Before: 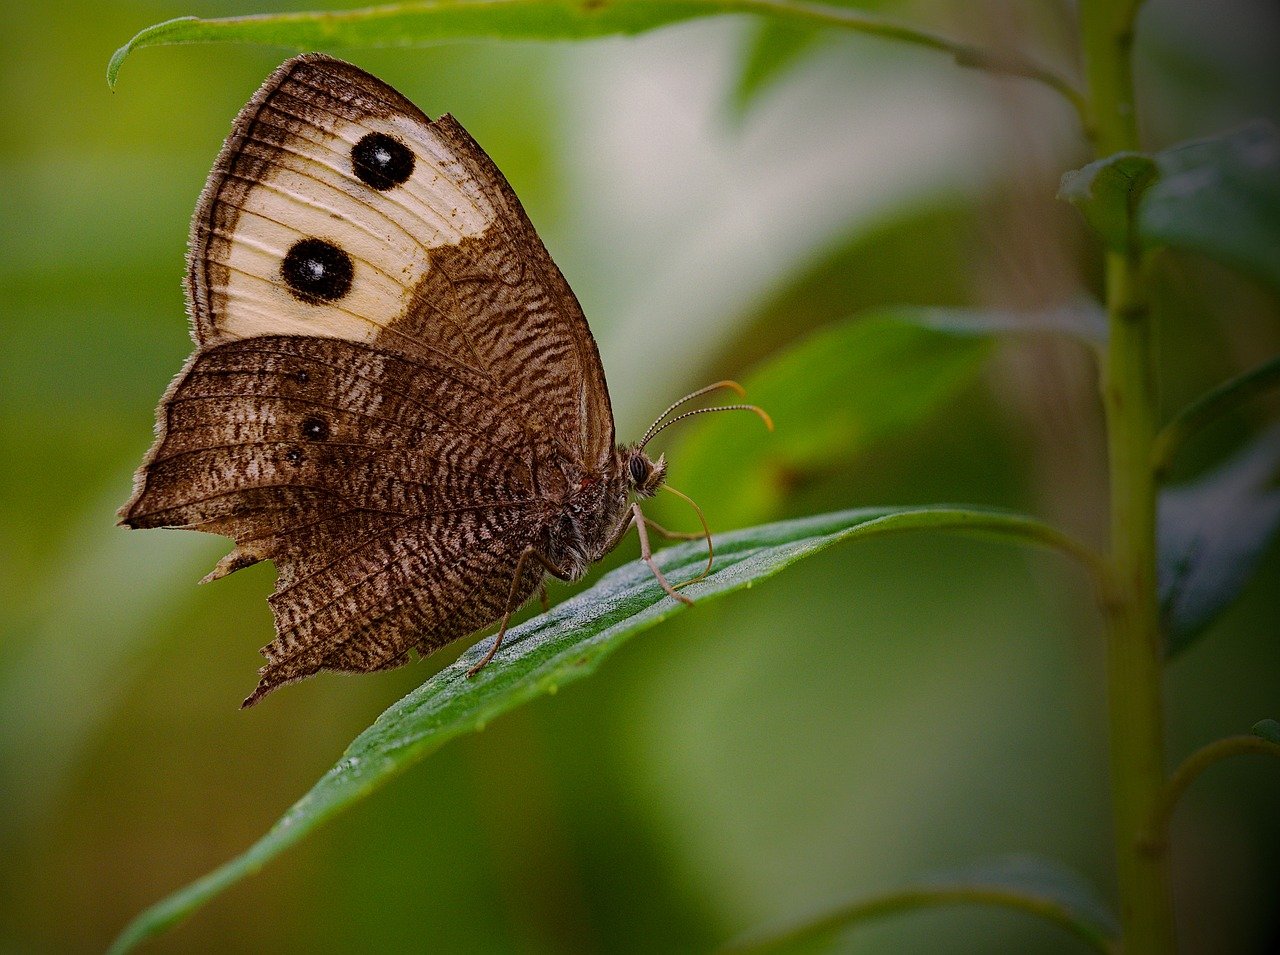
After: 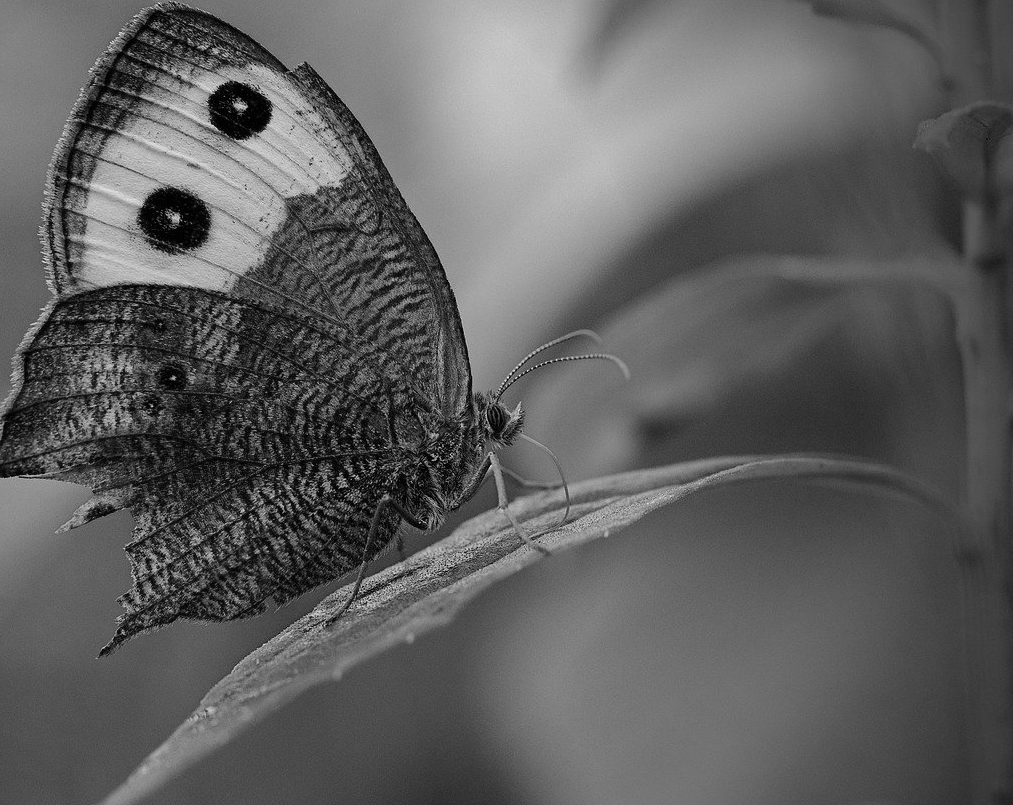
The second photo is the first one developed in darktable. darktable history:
crop: left 11.225%, top 5.381%, right 9.565%, bottom 10.314%
monochrome: on, module defaults
